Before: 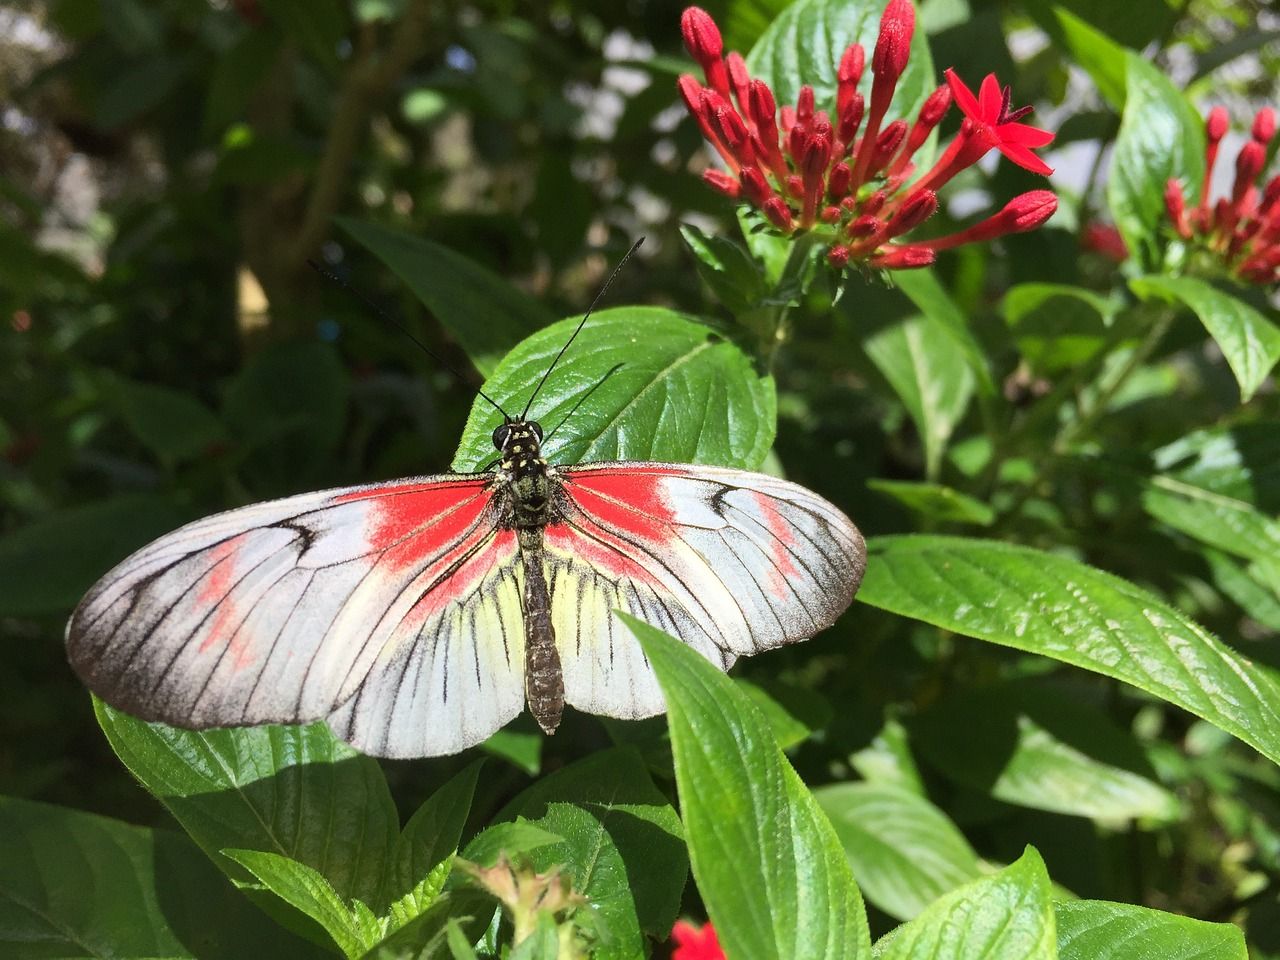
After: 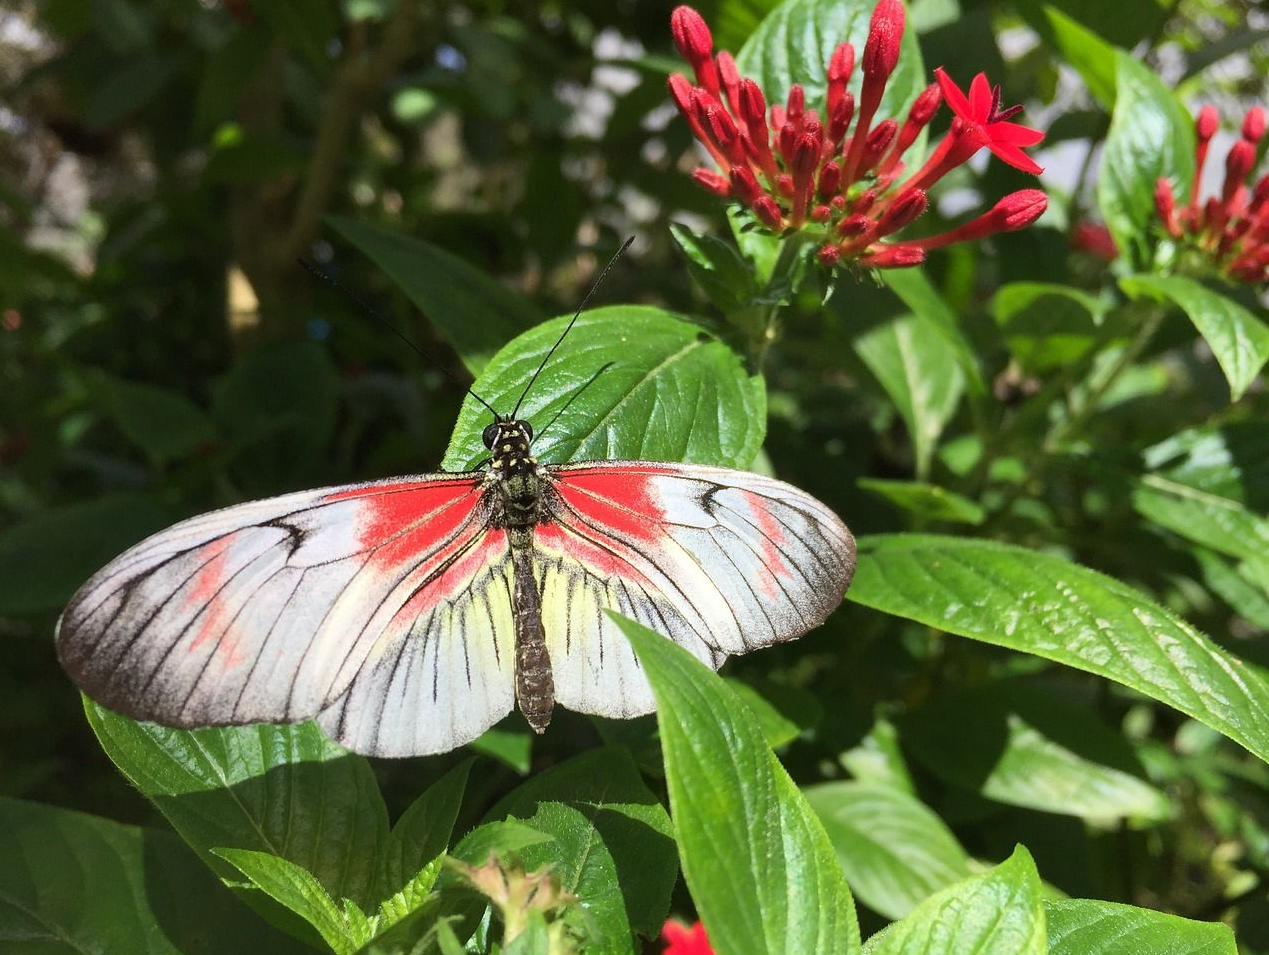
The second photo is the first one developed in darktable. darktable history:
crop and rotate: left 0.79%, top 0.203%, bottom 0.252%
